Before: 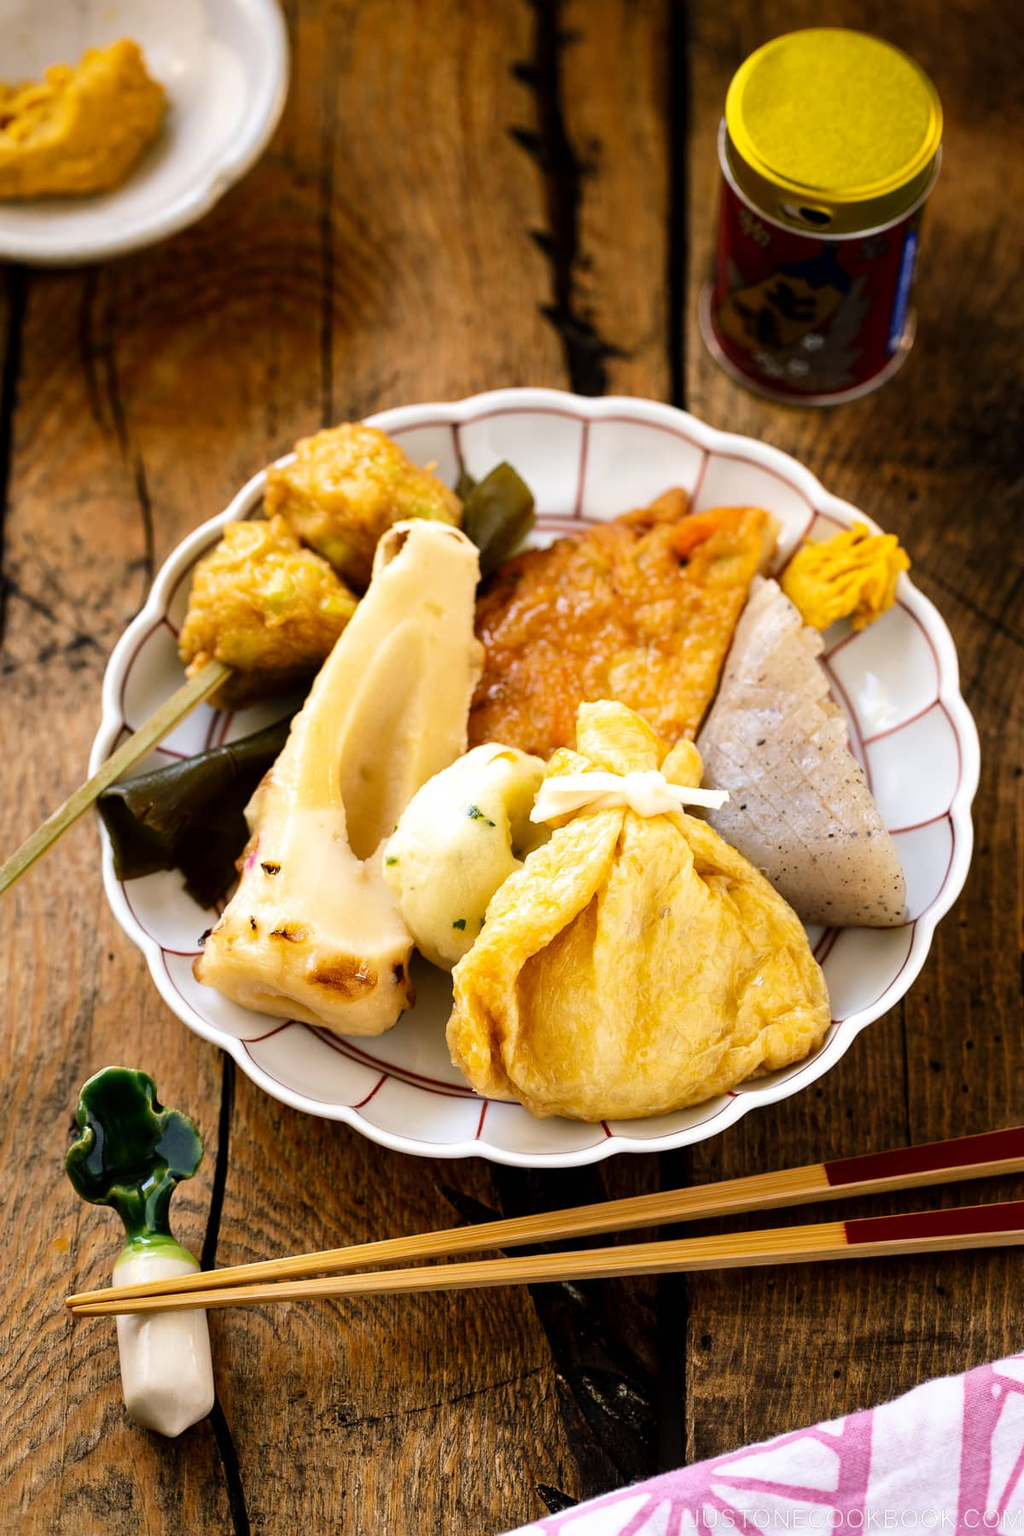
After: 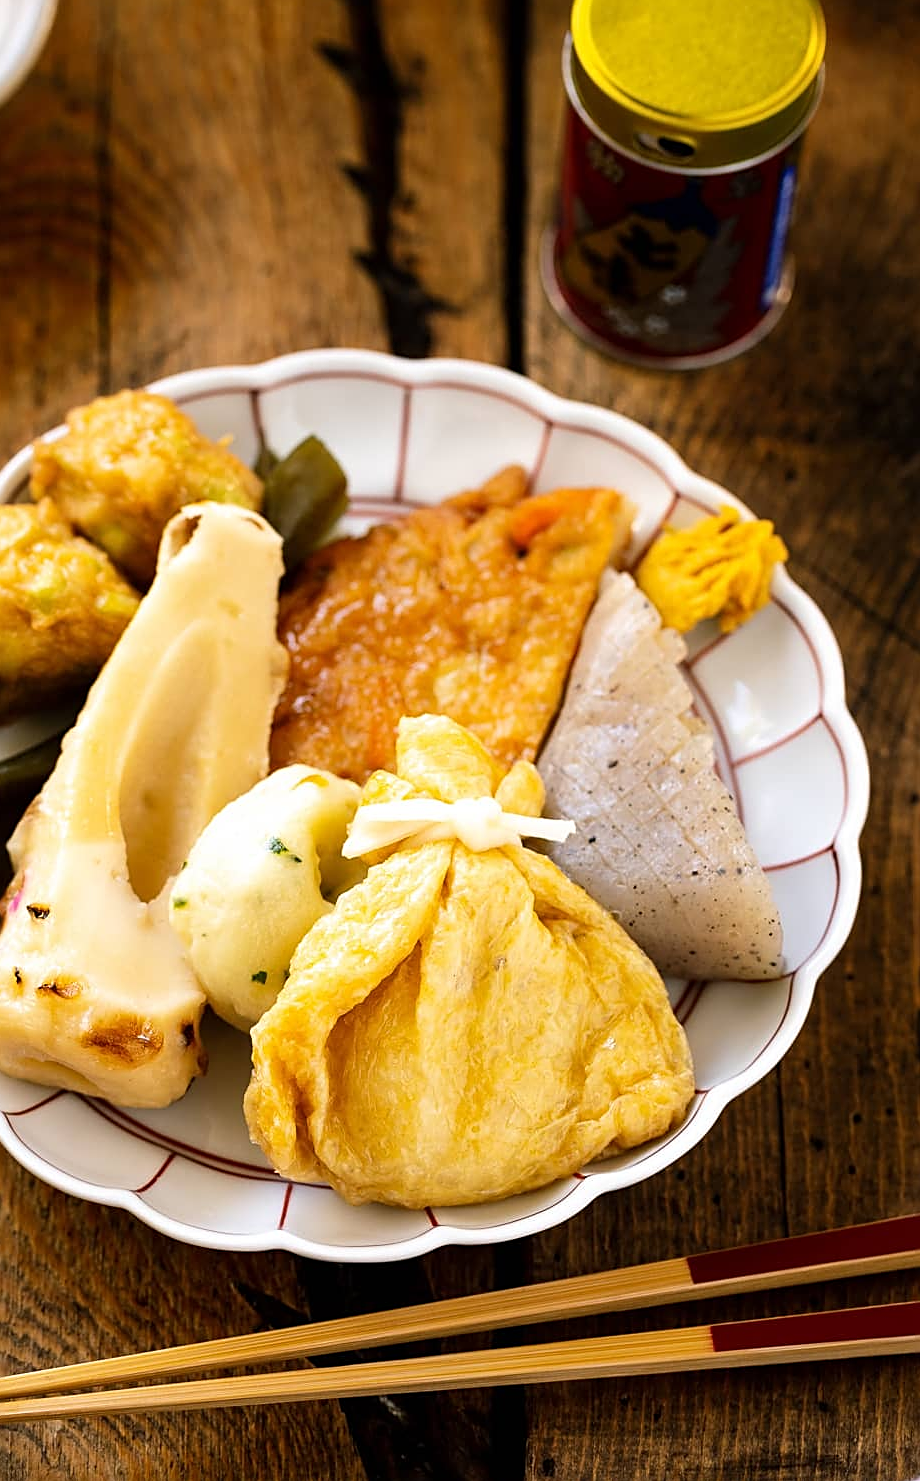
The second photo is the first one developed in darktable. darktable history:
crop: left 23.283%, top 5.926%, bottom 11.779%
sharpen: on, module defaults
